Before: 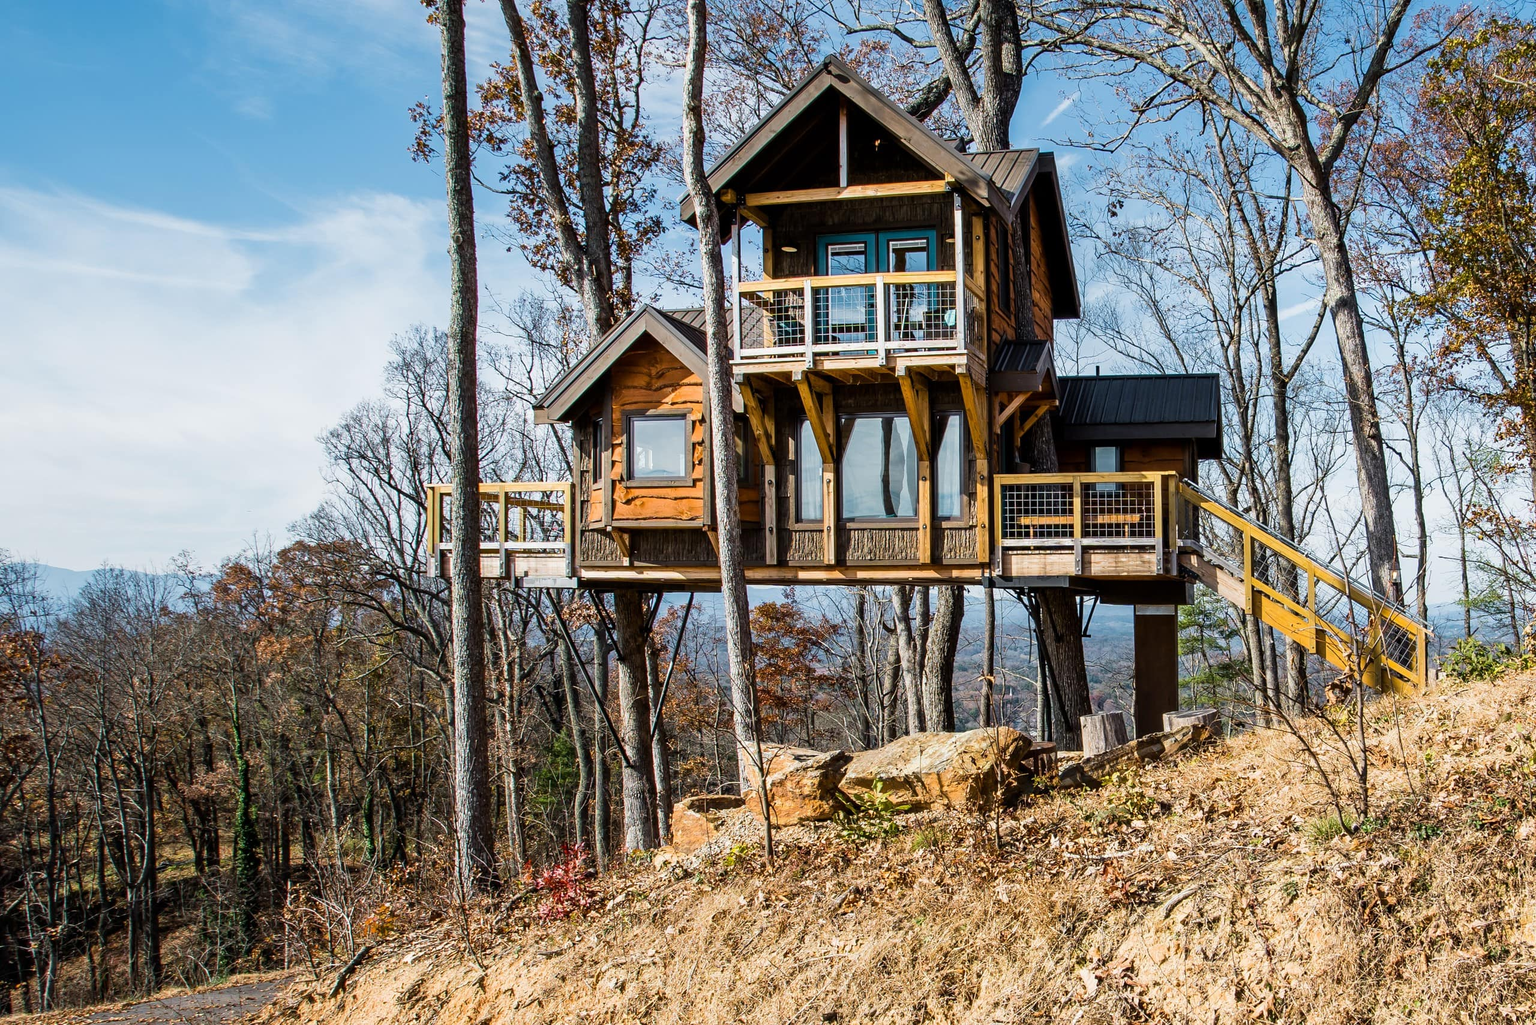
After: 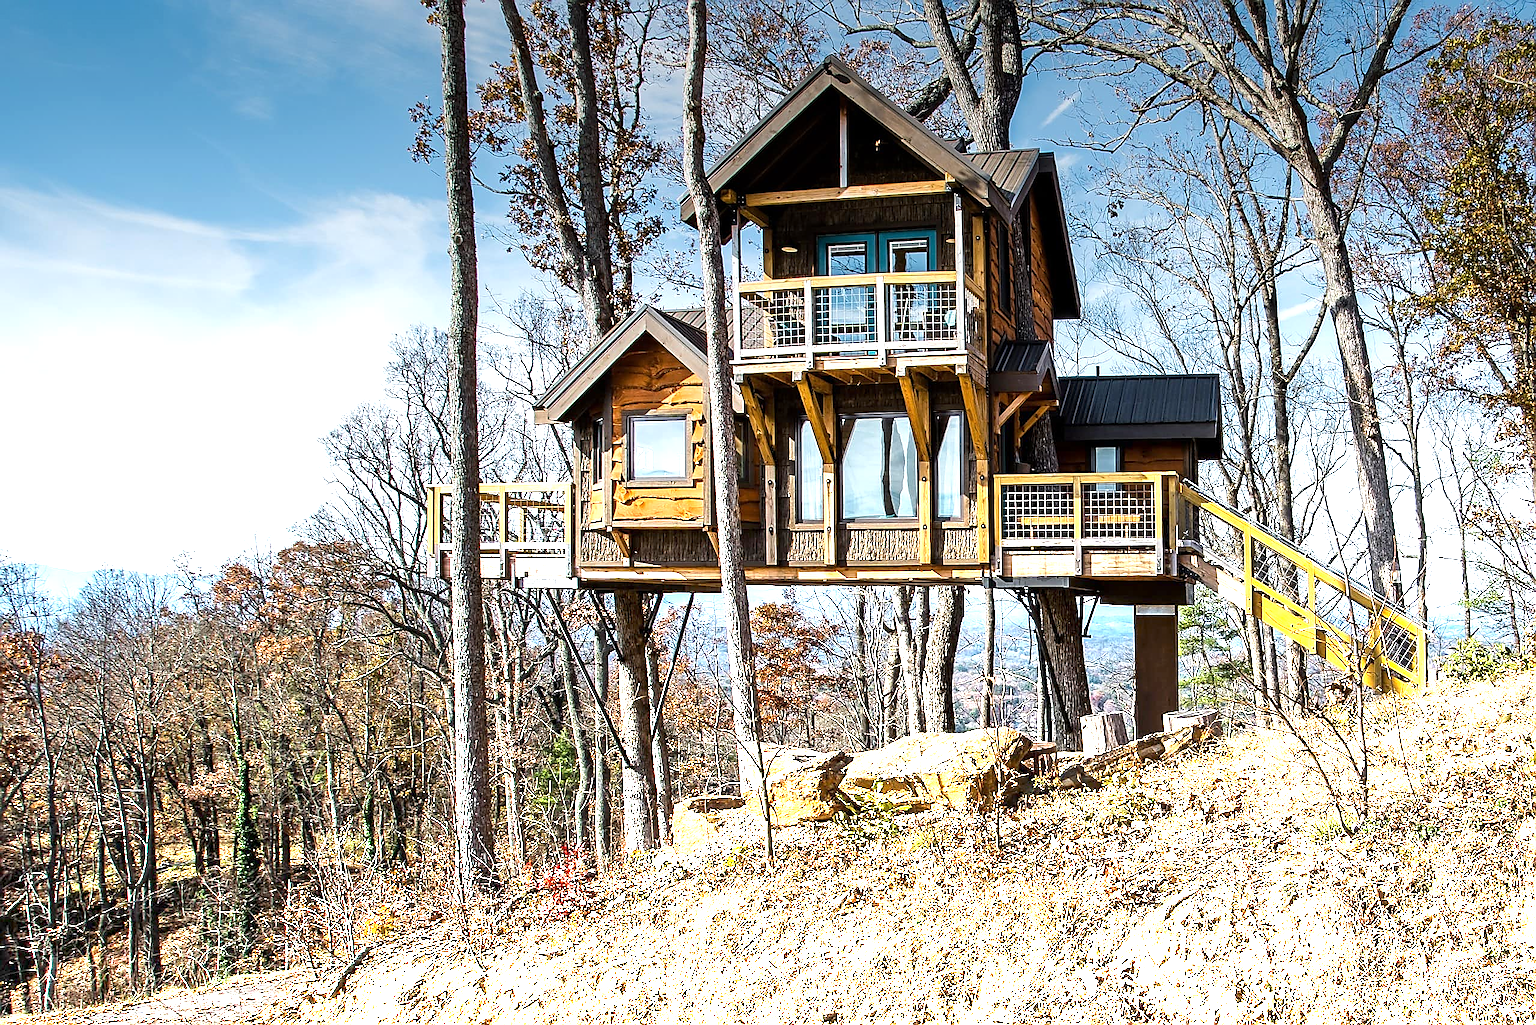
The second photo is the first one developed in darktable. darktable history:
exposure: exposure -0.177 EV, compensate highlight preservation false
sharpen: radius 1.4, amount 1.25, threshold 0.7
graduated density: density -3.9 EV
